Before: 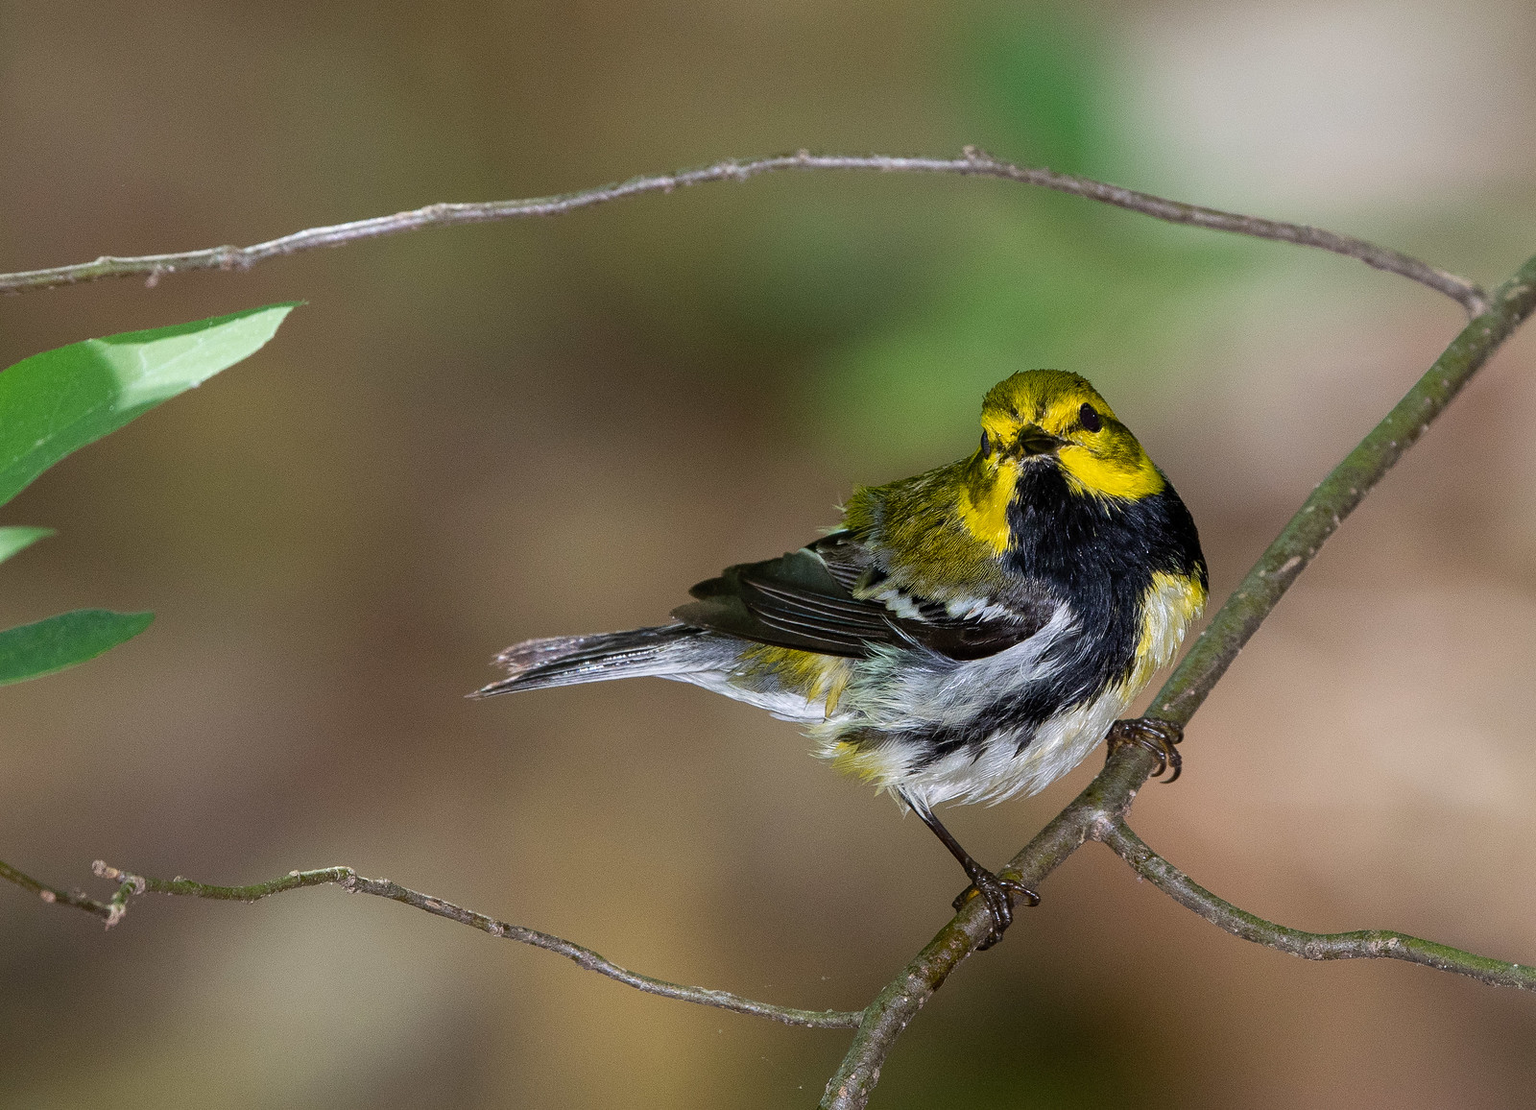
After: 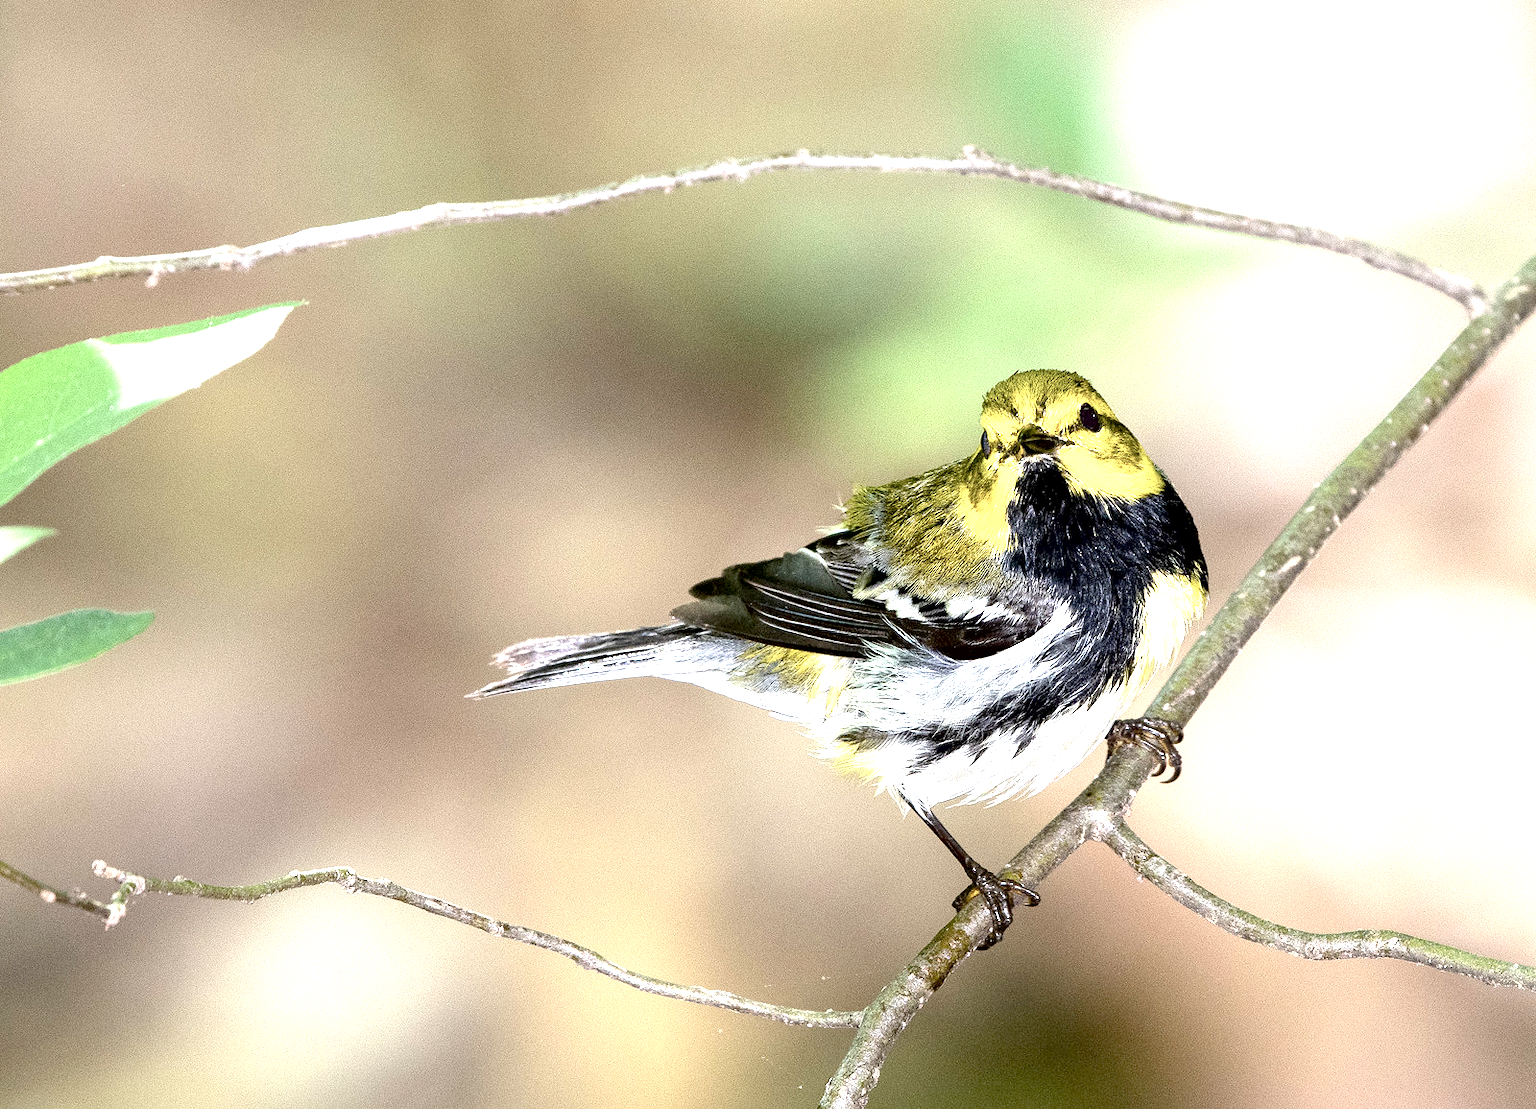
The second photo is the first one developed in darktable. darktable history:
exposure: black level correction 0.005, exposure 2.063 EV, compensate highlight preservation false
contrast brightness saturation: contrast 0.097, saturation -0.361
